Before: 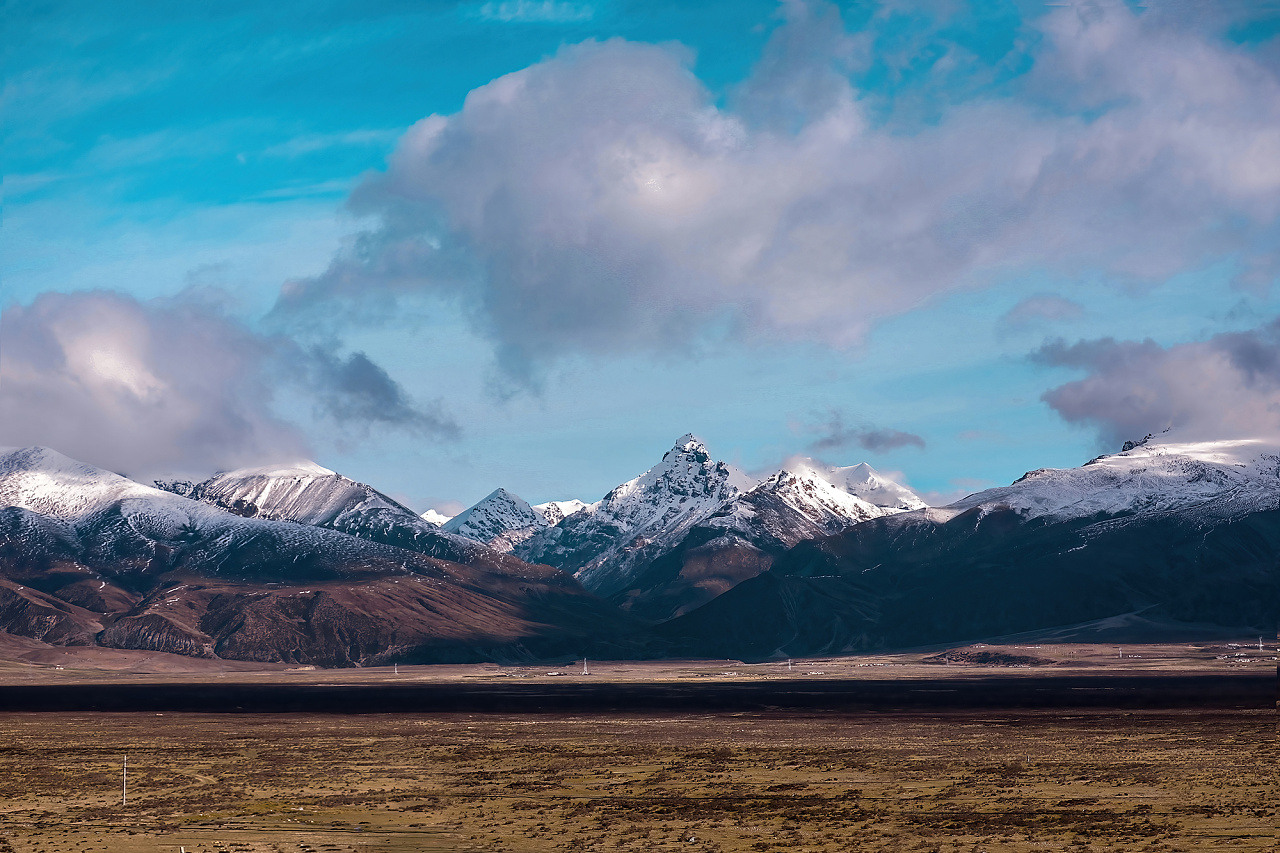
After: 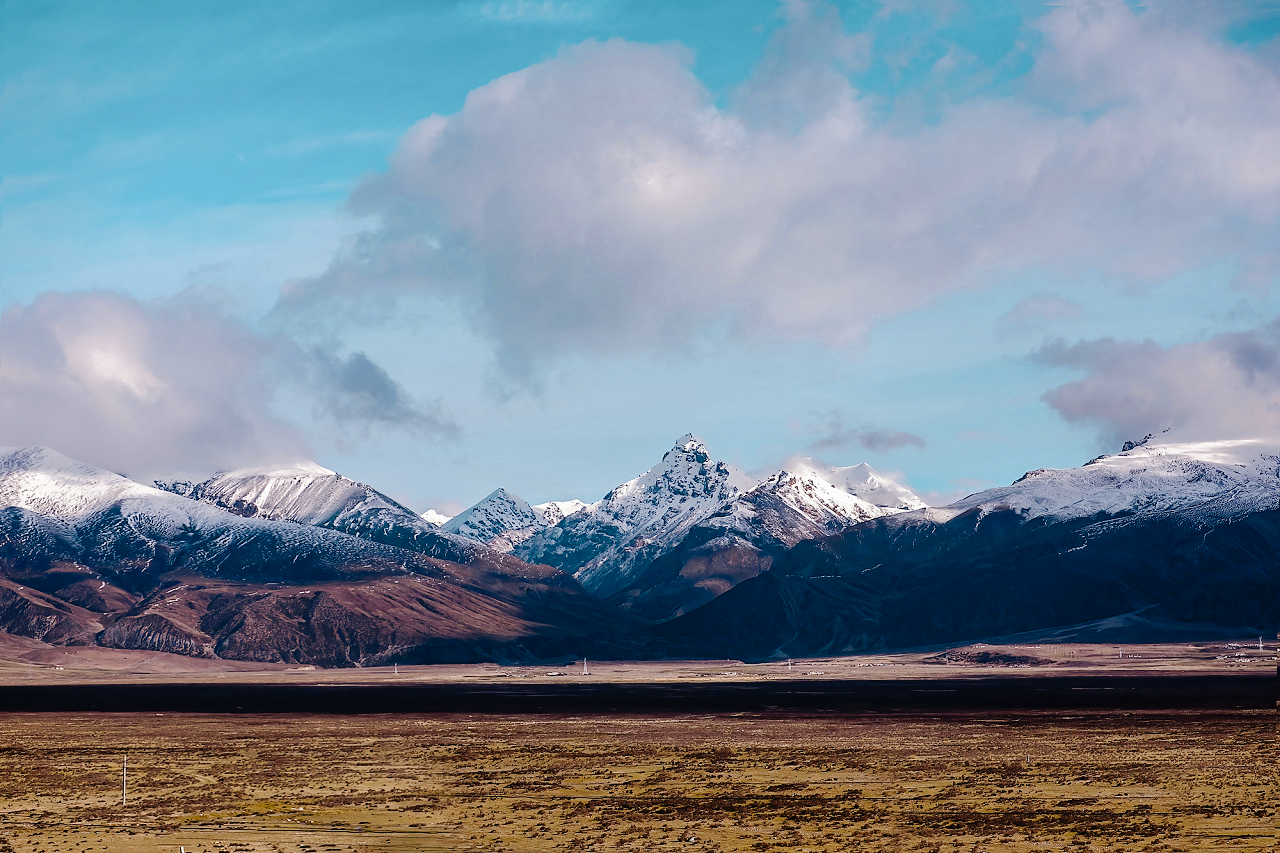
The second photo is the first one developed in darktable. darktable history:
tone curve: curves: ch0 [(0, 0) (0.003, 0.001) (0.011, 0.008) (0.025, 0.015) (0.044, 0.025) (0.069, 0.037) (0.1, 0.056) (0.136, 0.091) (0.177, 0.157) (0.224, 0.231) (0.277, 0.319) (0.335, 0.4) (0.399, 0.493) (0.468, 0.571) (0.543, 0.645) (0.623, 0.706) (0.709, 0.77) (0.801, 0.838) (0.898, 0.918) (1, 1)], preserve colors none
contrast equalizer: y [[0.5, 0.5, 0.472, 0.5, 0.5, 0.5], [0.5 ×6], [0.5 ×6], [0 ×6], [0 ×6]]
